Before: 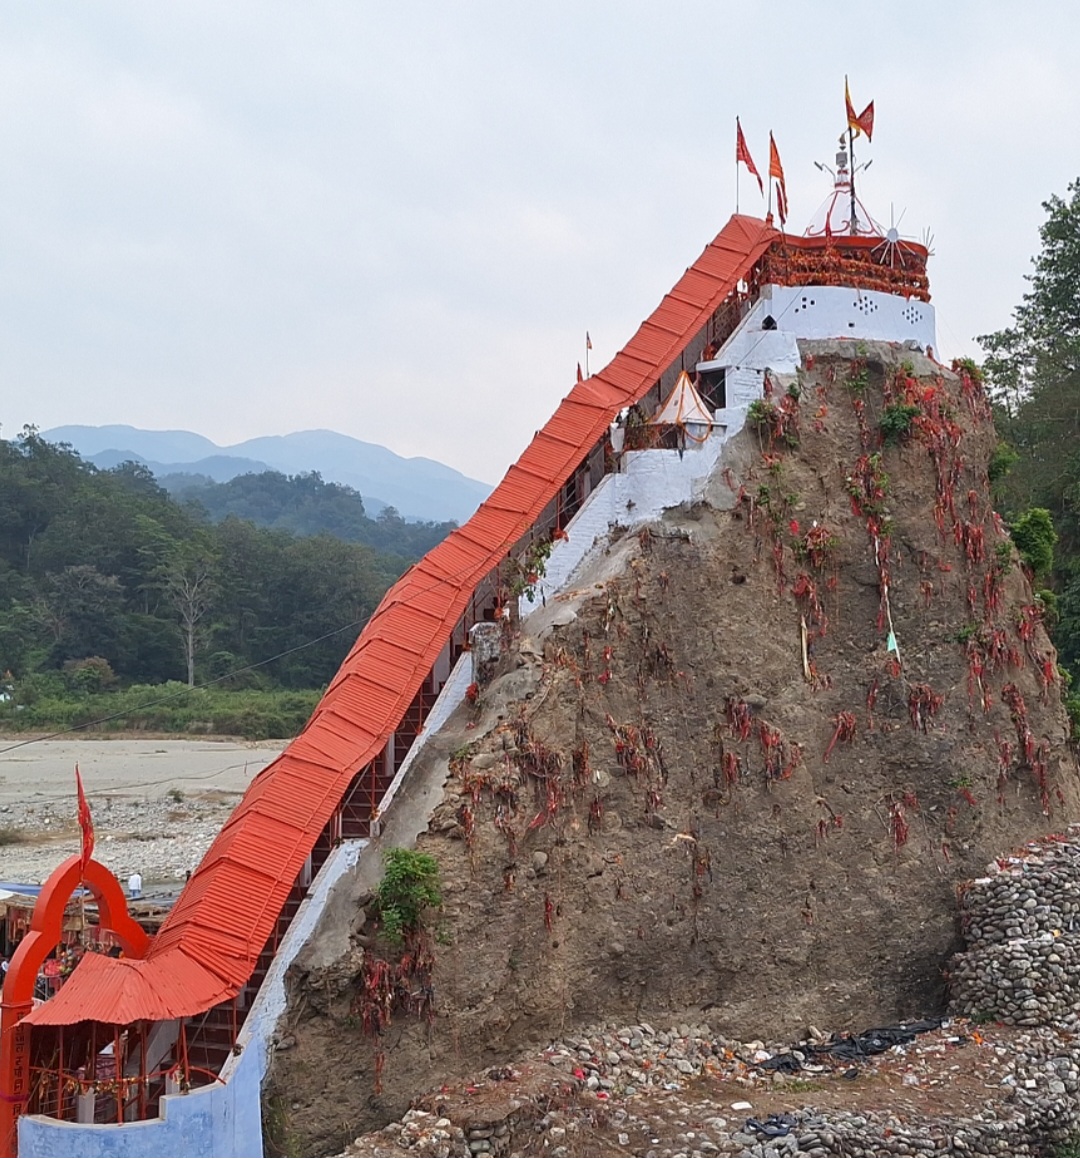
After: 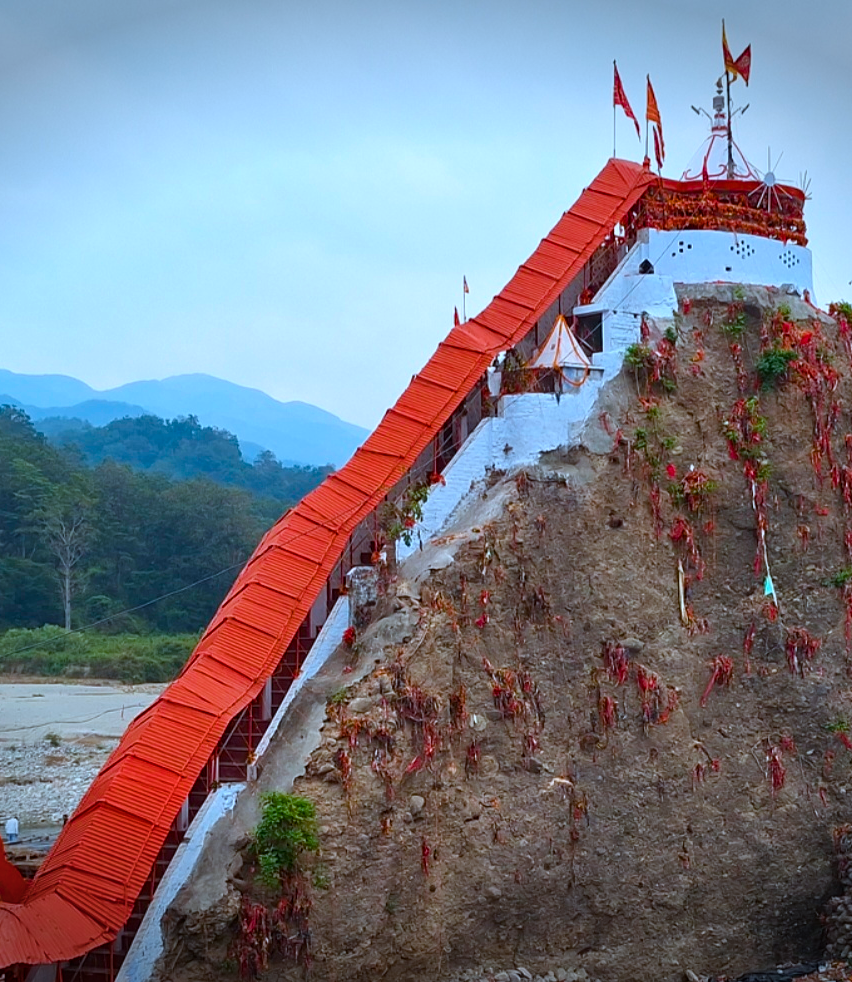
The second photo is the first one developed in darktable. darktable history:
color balance rgb: perceptual saturation grading › global saturation 36.252%, perceptual saturation grading › shadows 35.572%, global vibrance 20%
contrast brightness saturation: contrast 0.033, brightness -0.035
color correction: highlights a* -8.78, highlights b* -23.84
crop: left 11.464%, top 4.879%, right 9.567%, bottom 10.261%
vignetting: fall-off start 100.66%, brightness -0.587, saturation -0.109, width/height ratio 1.306
